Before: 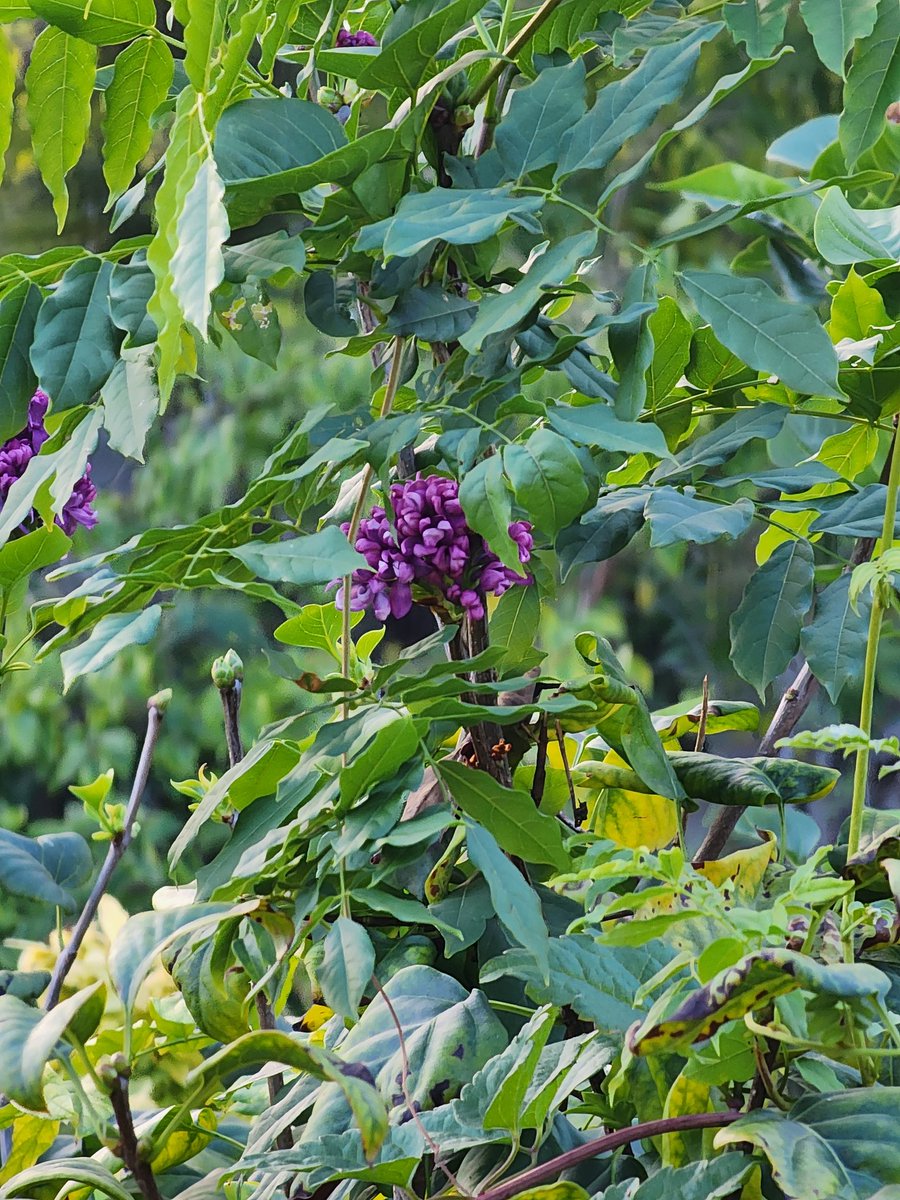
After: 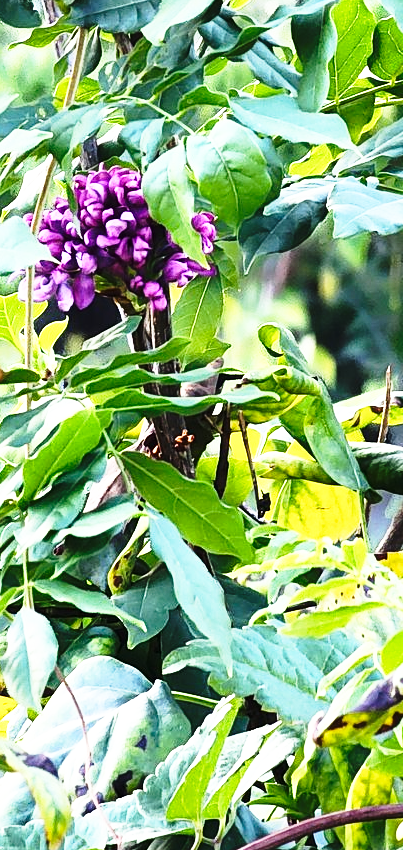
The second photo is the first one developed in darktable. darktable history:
crop: left 35.331%, top 25.777%, right 19.784%, bottom 3.355%
exposure: exposure 0.128 EV, compensate highlight preservation false
tone equalizer: -8 EV -0.72 EV, -7 EV -0.714 EV, -6 EV -0.577 EV, -5 EV -0.406 EV, -3 EV 0.368 EV, -2 EV 0.6 EV, -1 EV 0.675 EV, +0 EV 0.765 EV, edges refinement/feathering 500, mask exposure compensation -1.57 EV, preserve details no
base curve: curves: ch0 [(0, 0) (0.026, 0.03) (0.109, 0.232) (0.351, 0.748) (0.669, 0.968) (1, 1)], preserve colors none
